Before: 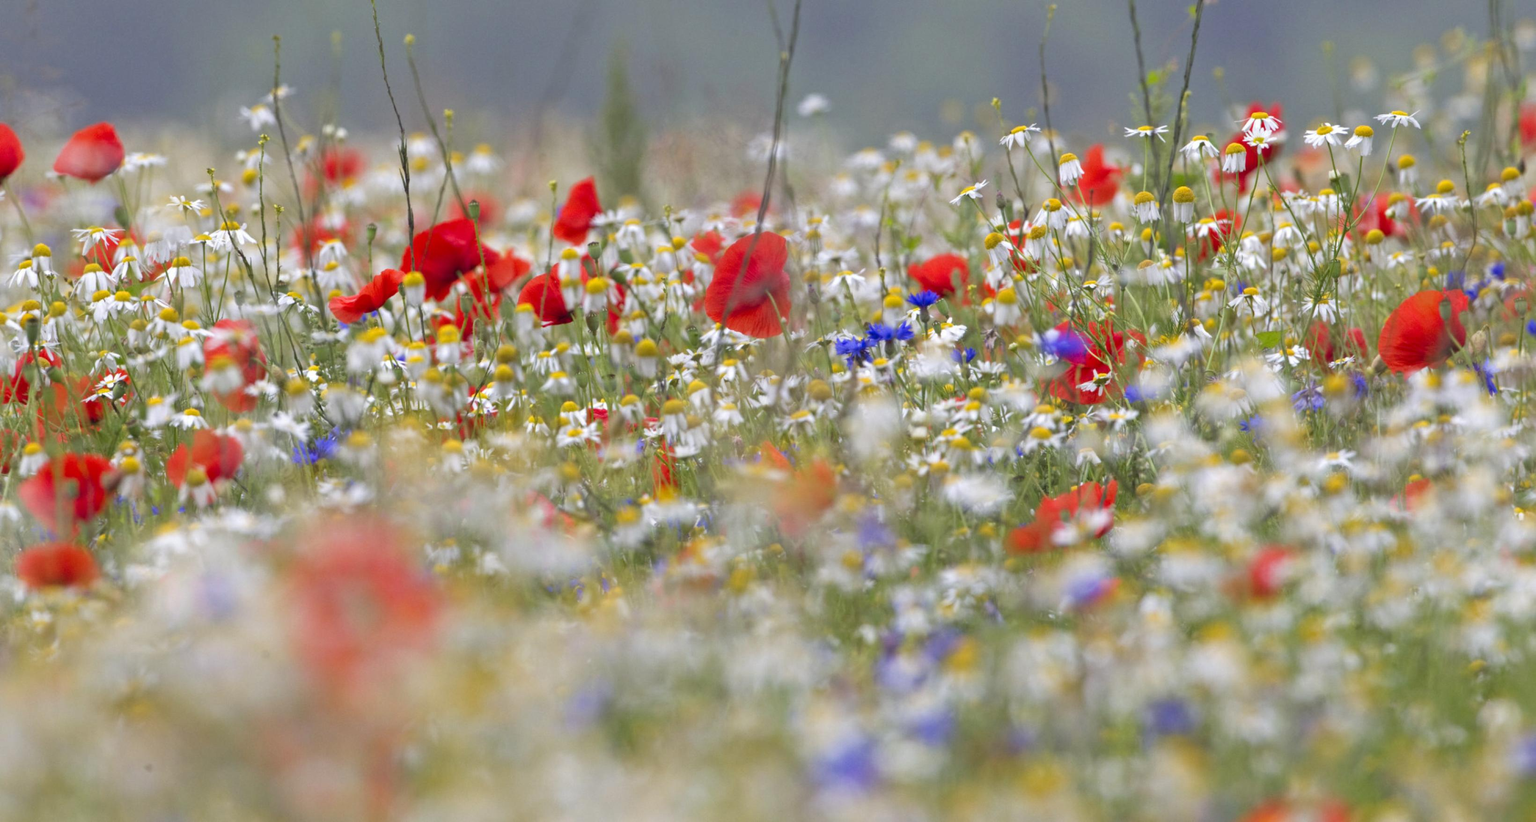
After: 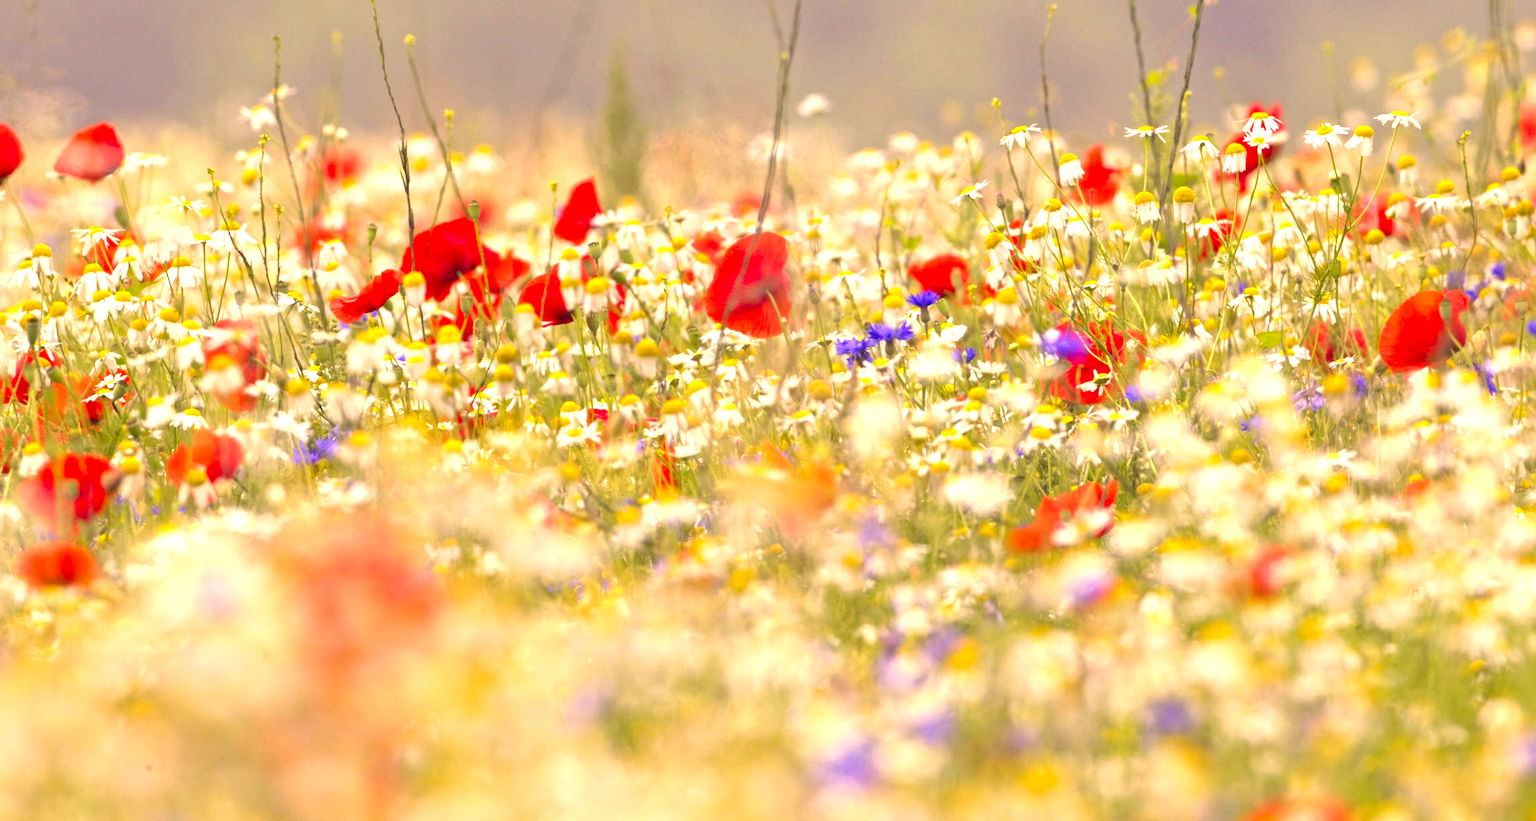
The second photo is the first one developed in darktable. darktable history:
white balance: red 1.009, blue 0.985
exposure: black level correction 0.001, exposure 1.05 EV, compensate exposure bias true, compensate highlight preservation false
color correction: highlights a* 15, highlights b* 31.55
